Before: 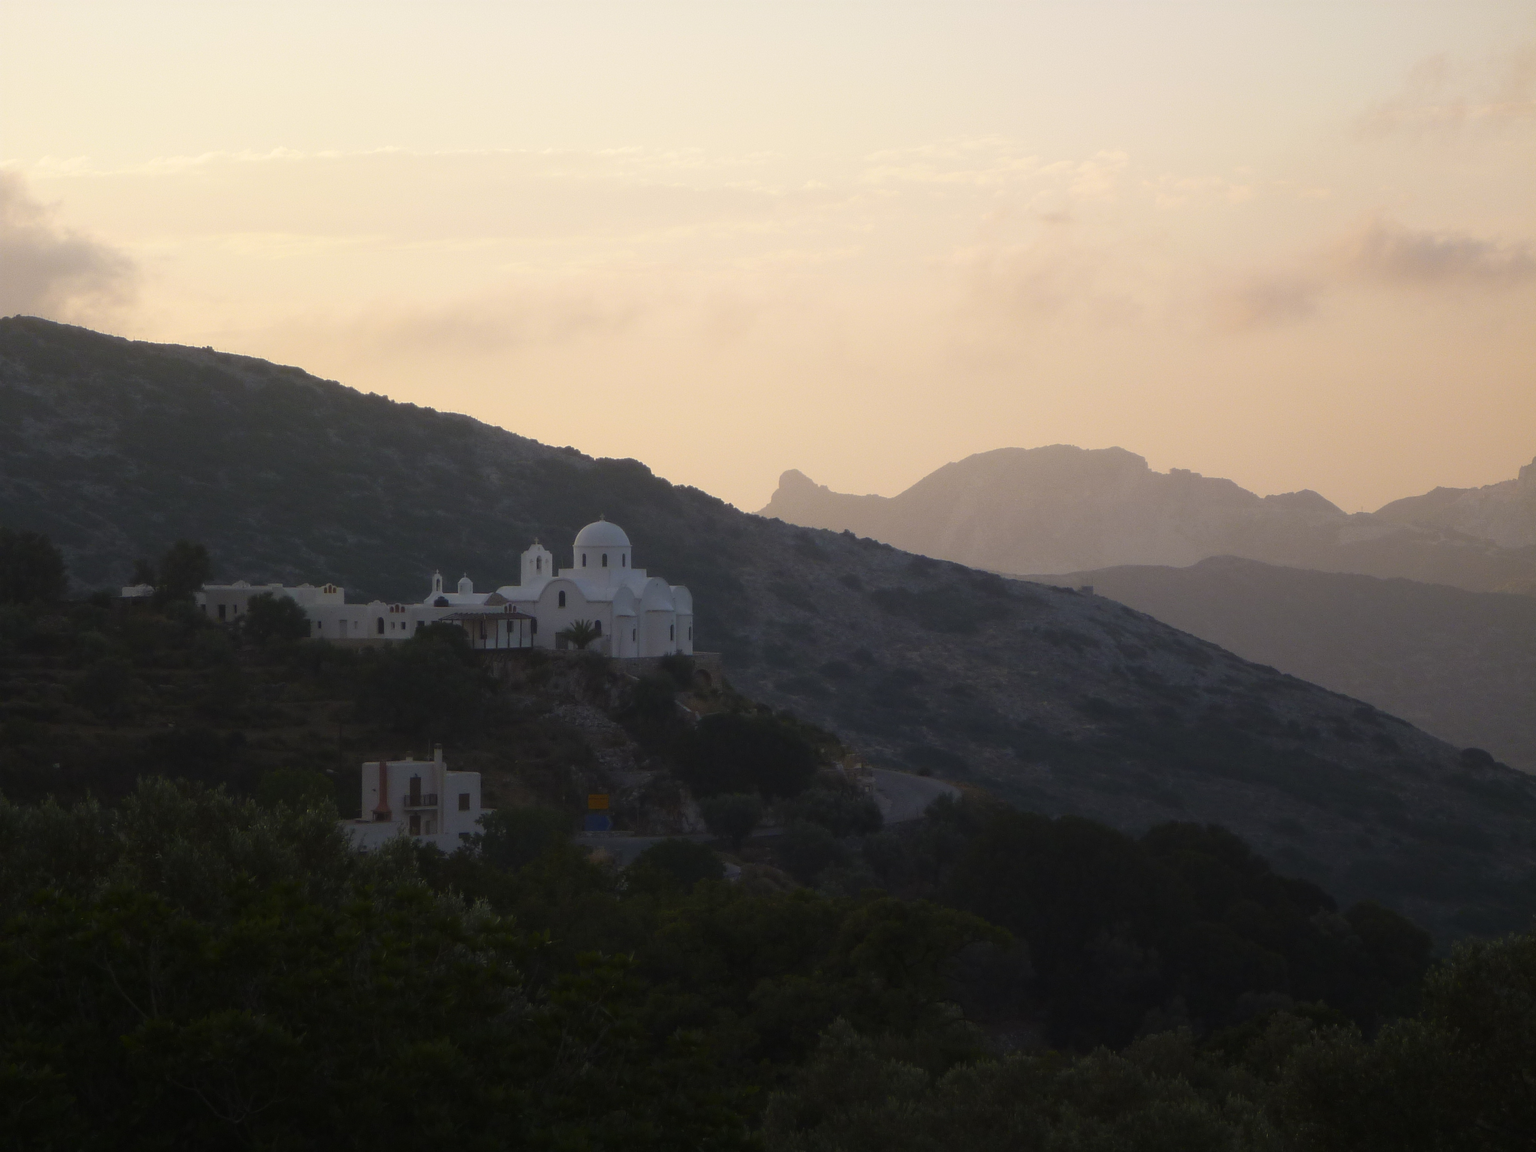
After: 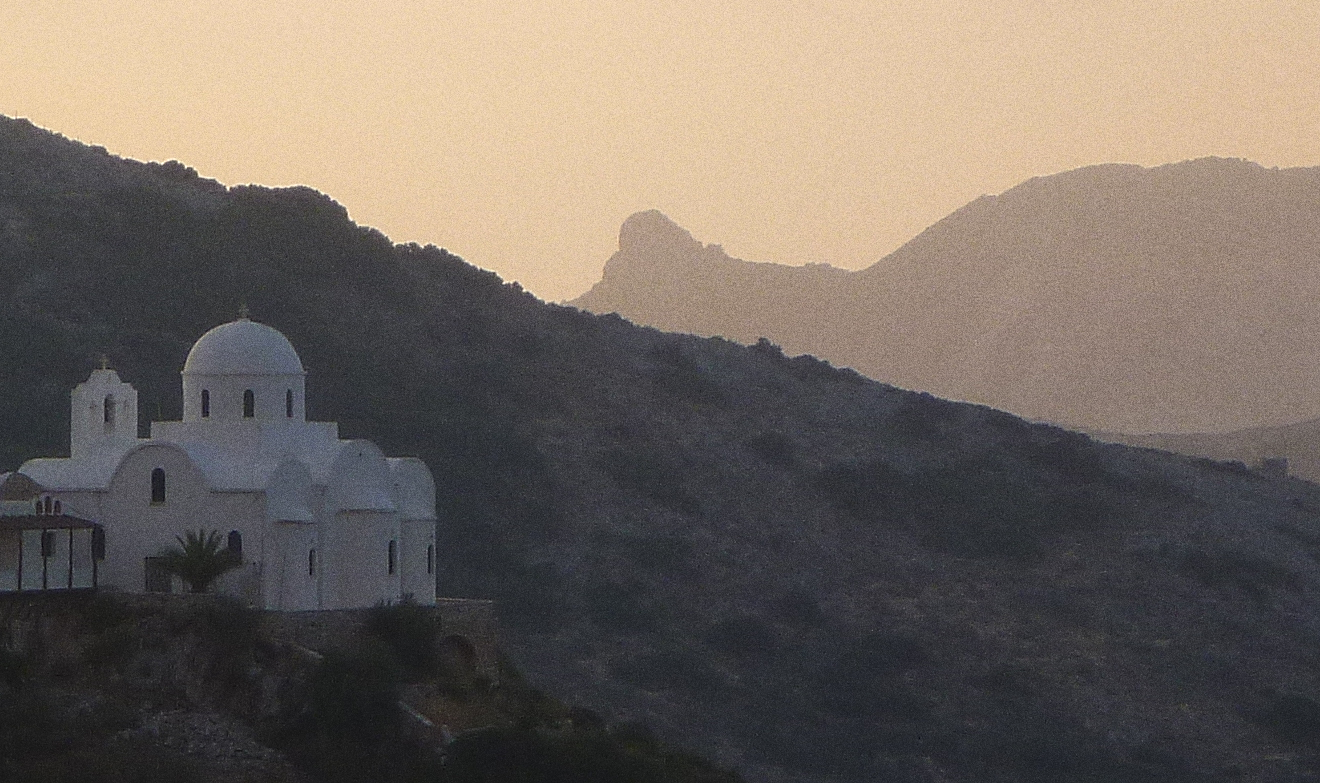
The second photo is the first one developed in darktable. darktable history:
crop: left 31.751%, top 32.172%, right 27.8%, bottom 35.83%
sharpen: radius 1.4, amount 1.25, threshold 0.7
color balance rgb: shadows fall-off 101%, linear chroma grading › mid-tones 7.63%, perceptual saturation grading › mid-tones 11.68%, mask middle-gray fulcrum 22.45%, global vibrance 10.11%, saturation formula JzAzBz (2021)
grain: coarseness 0.09 ISO, strength 40%
